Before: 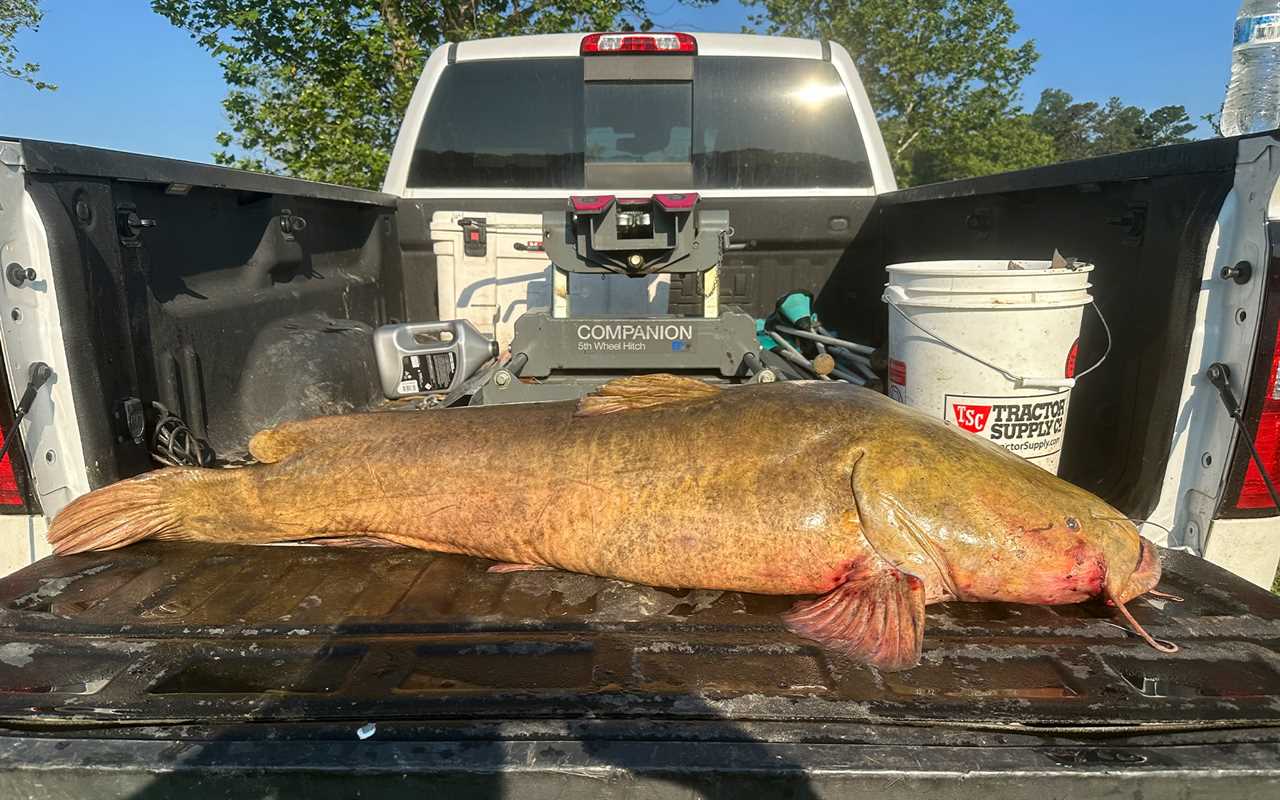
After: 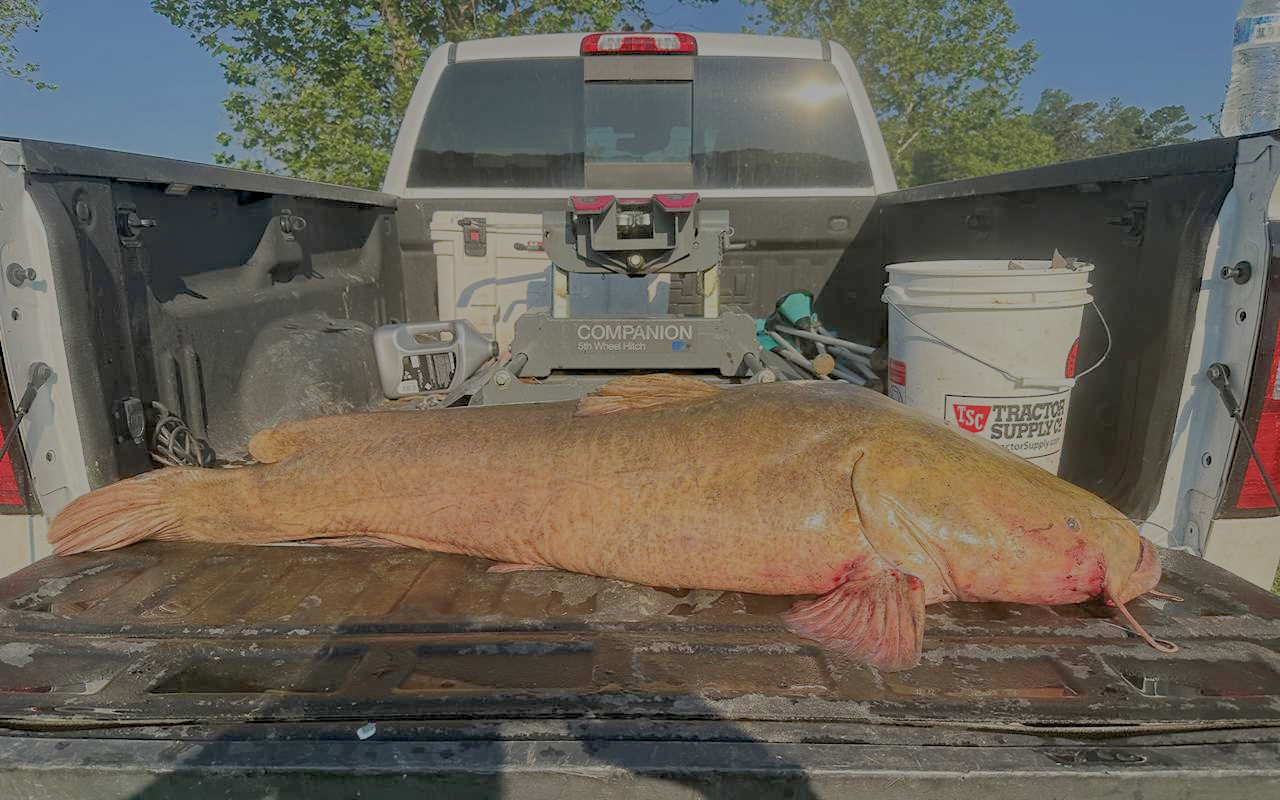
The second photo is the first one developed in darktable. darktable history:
filmic rgb: black relative exposure -13.97 EV, white relative exposure 7.97 EV, hardness 3.73, latitude 50.17%, contrast 0.5
haze removal: adaptive false
